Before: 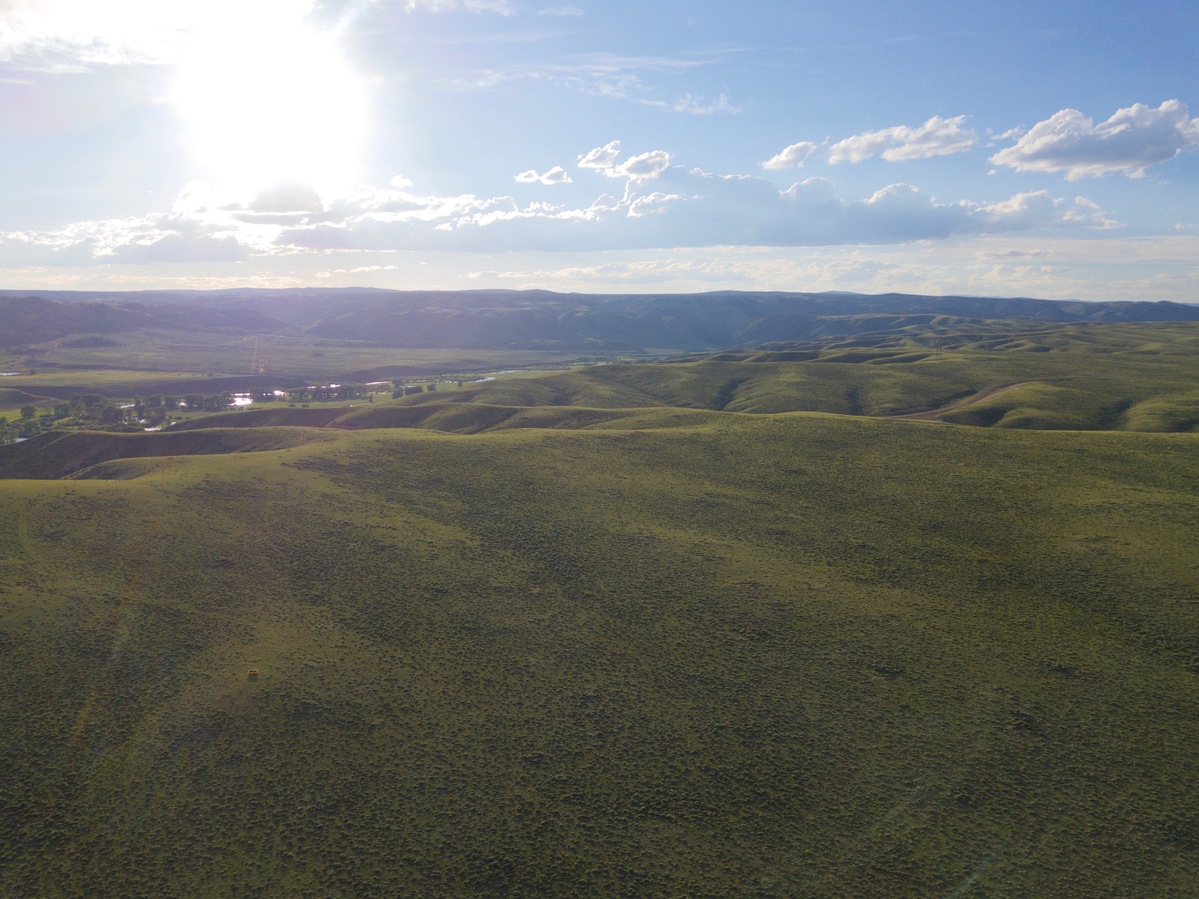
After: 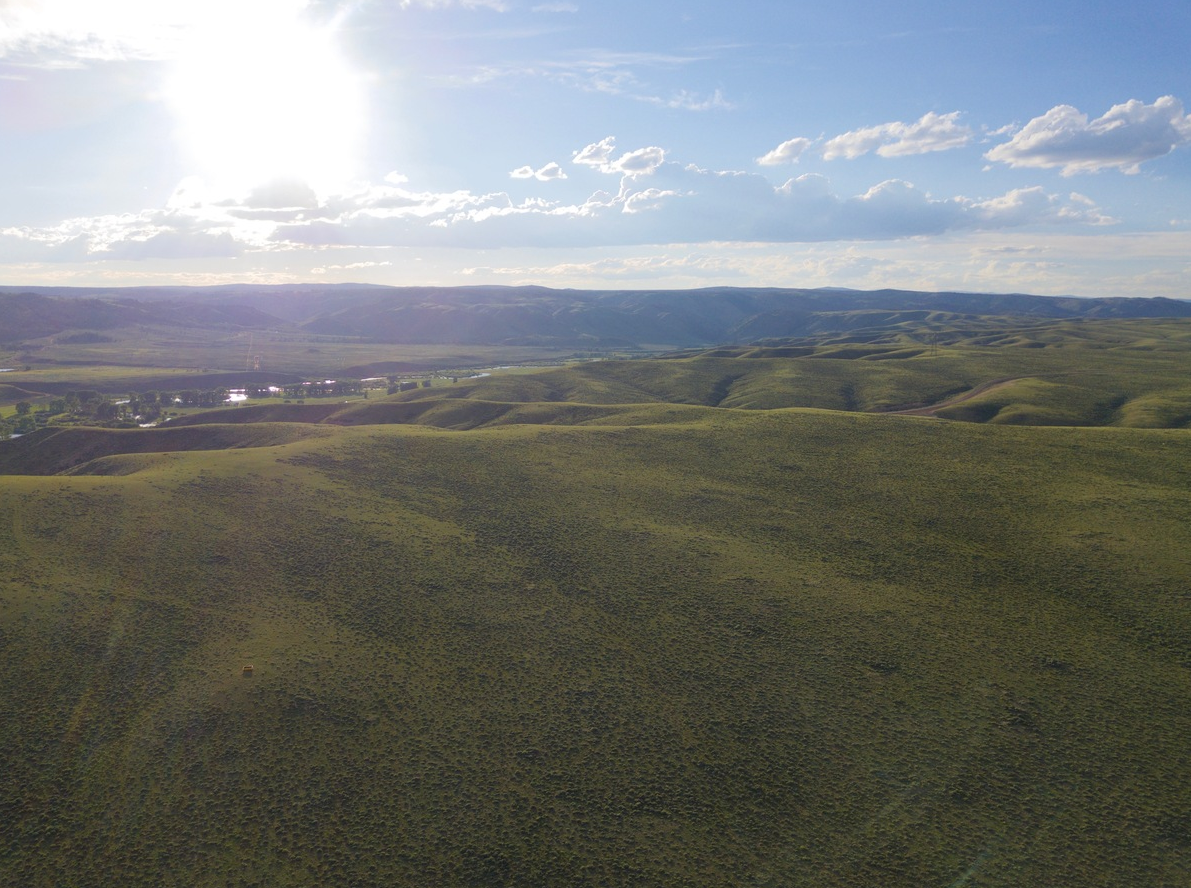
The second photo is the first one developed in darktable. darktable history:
crop: left 0.424%, top 0.487%, right 0.242%, bottom 0.65%
